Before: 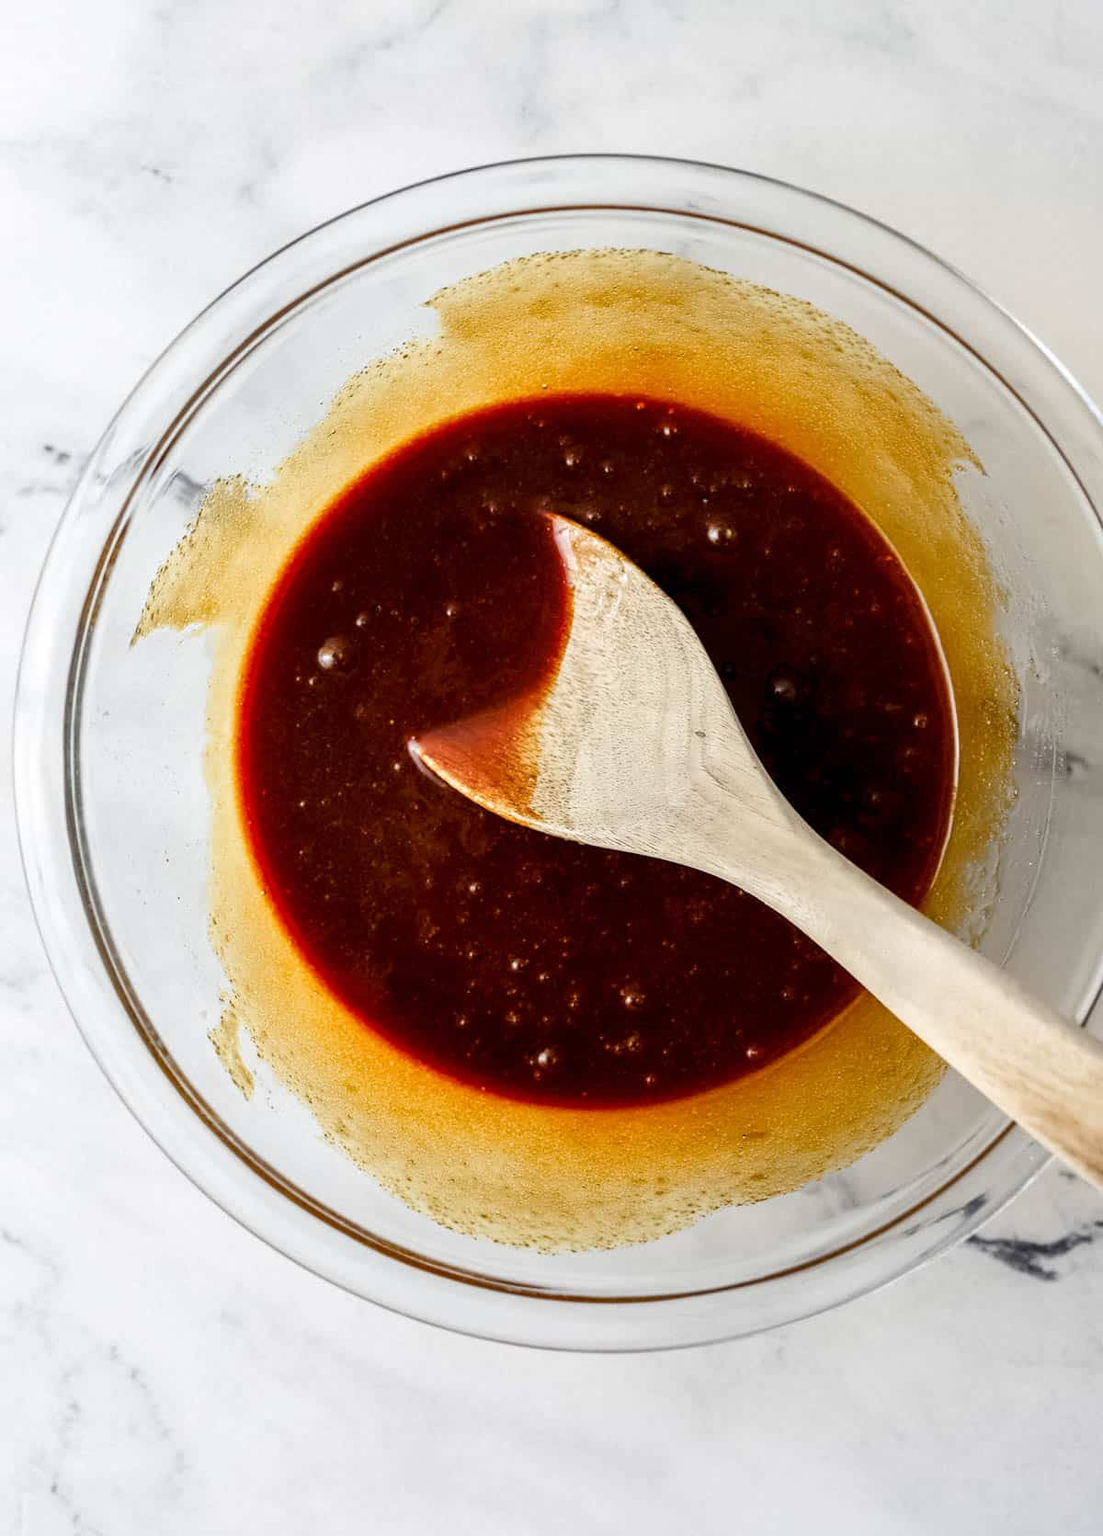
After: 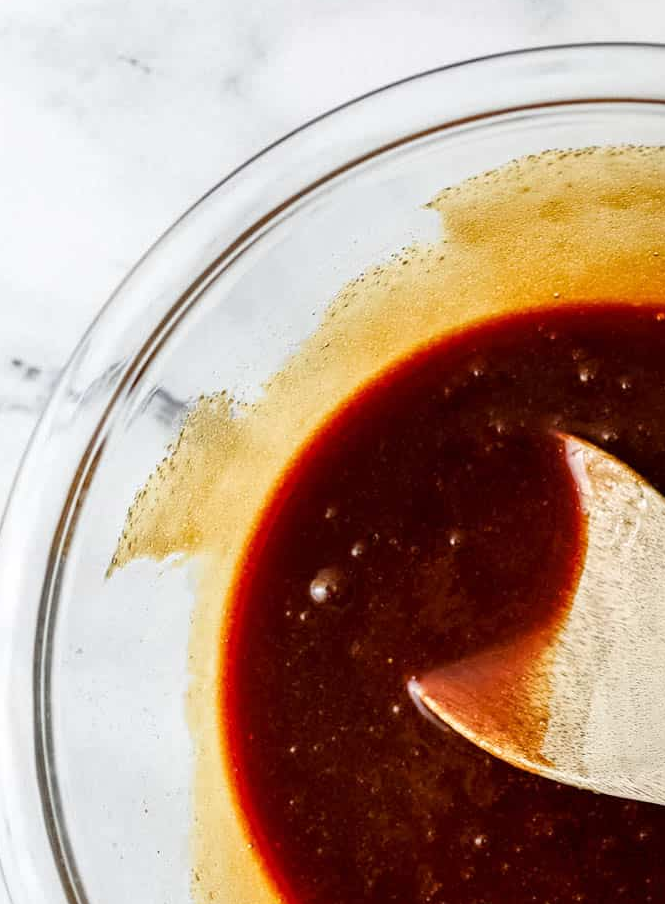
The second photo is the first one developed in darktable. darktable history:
crop and rotate: left 3.071%, top 7.508%, right 41.479%, bottom 38.375%
